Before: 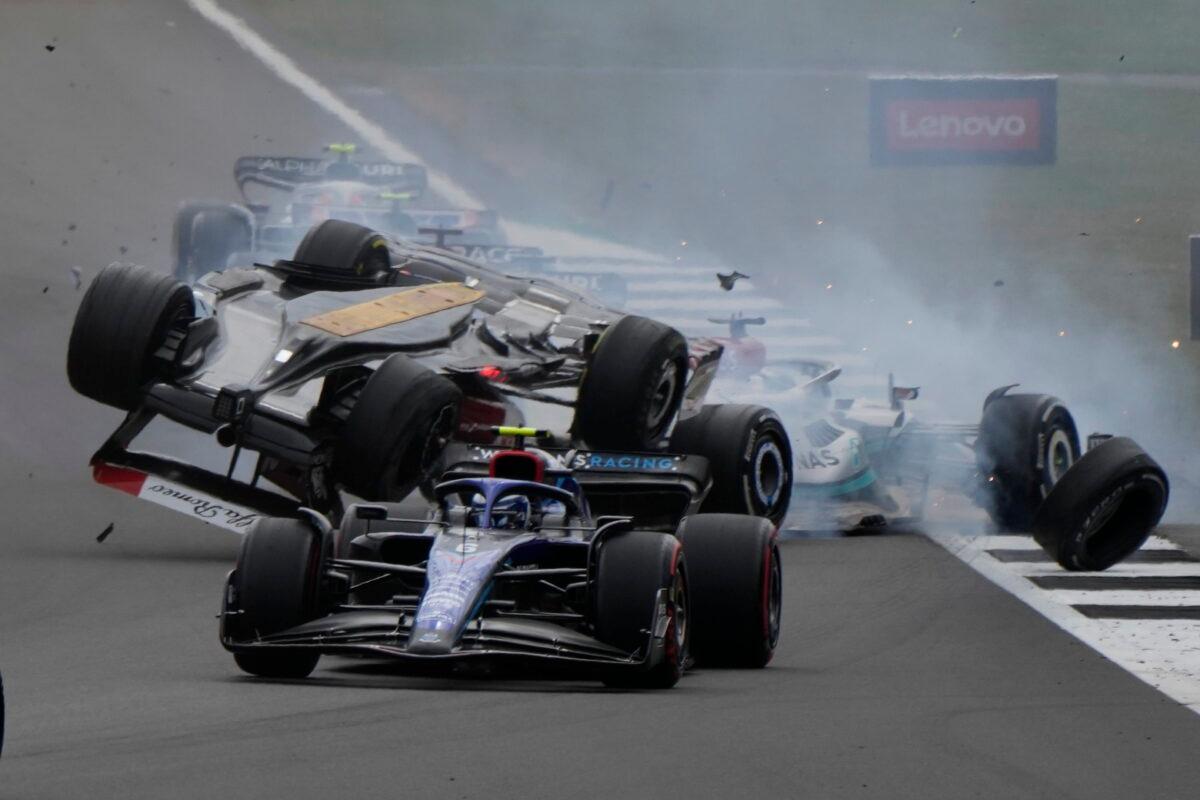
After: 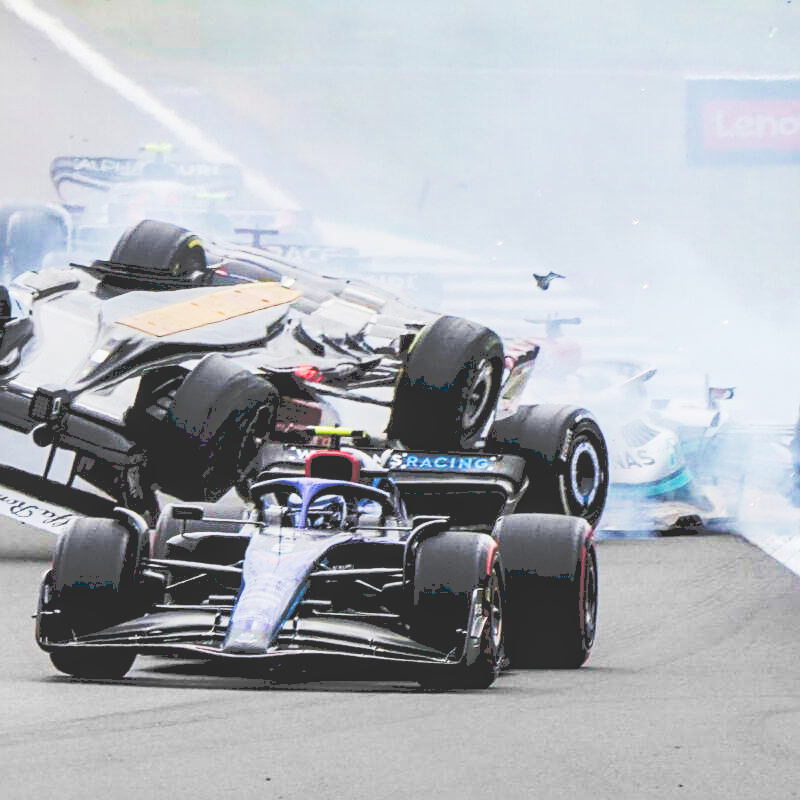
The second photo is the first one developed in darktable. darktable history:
crop: left 15.38%, right 17.893%
local contrast: on, module defaults
exposure: black level correction 0.006, exposure 2.08 EV, compensate highlight preservation false
sharpen: on, module defaults
velvia: on, module defaults
tone curve: curves: ch0 [(0, 0) (0.003, 0.319) (0.011, 0.319) (0.025, 0.323) (0.044, 0.323) (0.069, 0.327) (0.1, 0.33) (0.136, 0.338) (0.177, 0.348) (0.224, 0.361) (0.277, 0.374) (0.335, 0.398) (0.399, 0.444) (0.468, 0.516) (0.543, 0.595) (0.623, 0.694) (0.709, 0.793) (0.801, 0.883) (0.898, 0.942) (1, 1)], preserve colors none
filmic rgb: black relative exposure -7.09 EV, white relative exposure 5.38 EV, threshold 2.96 EV, hardness 3.02, enable highlight reconstruction true
